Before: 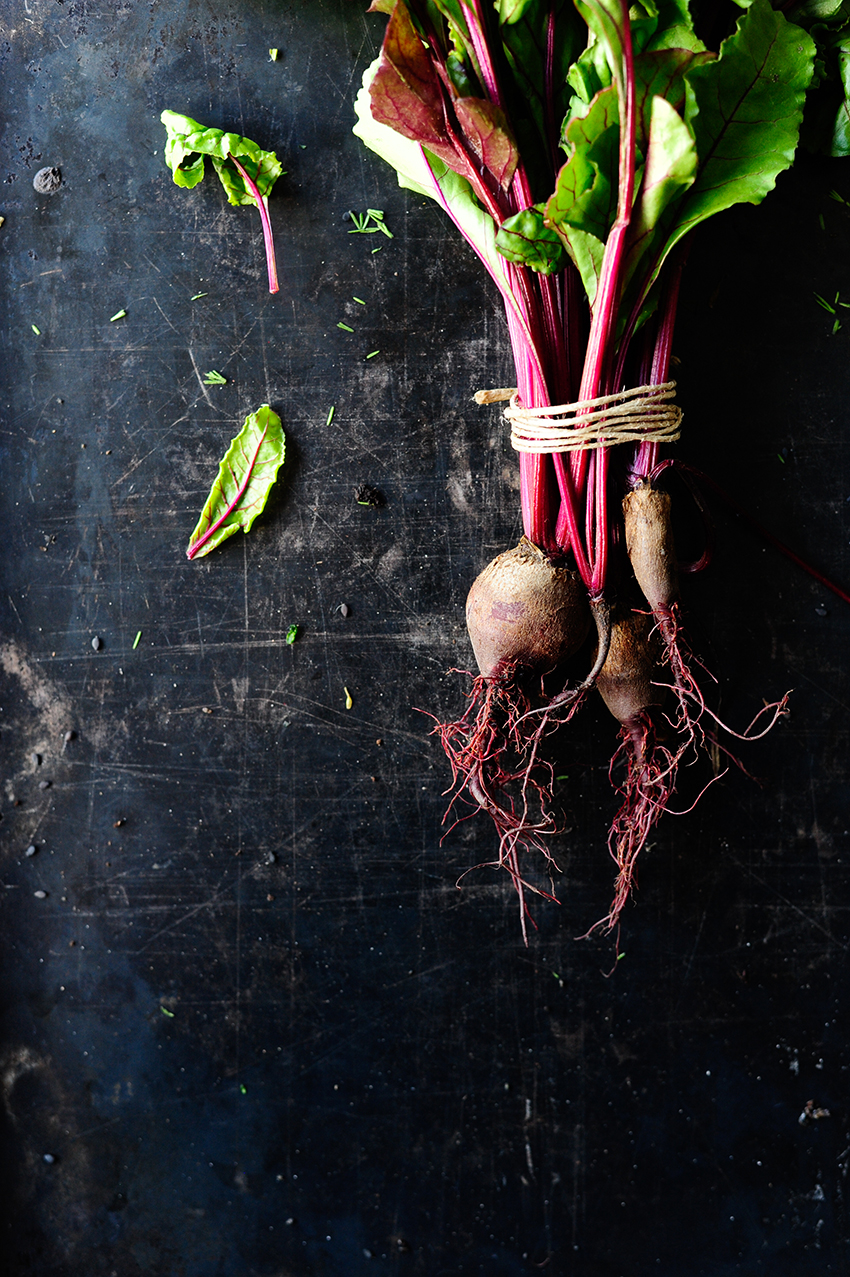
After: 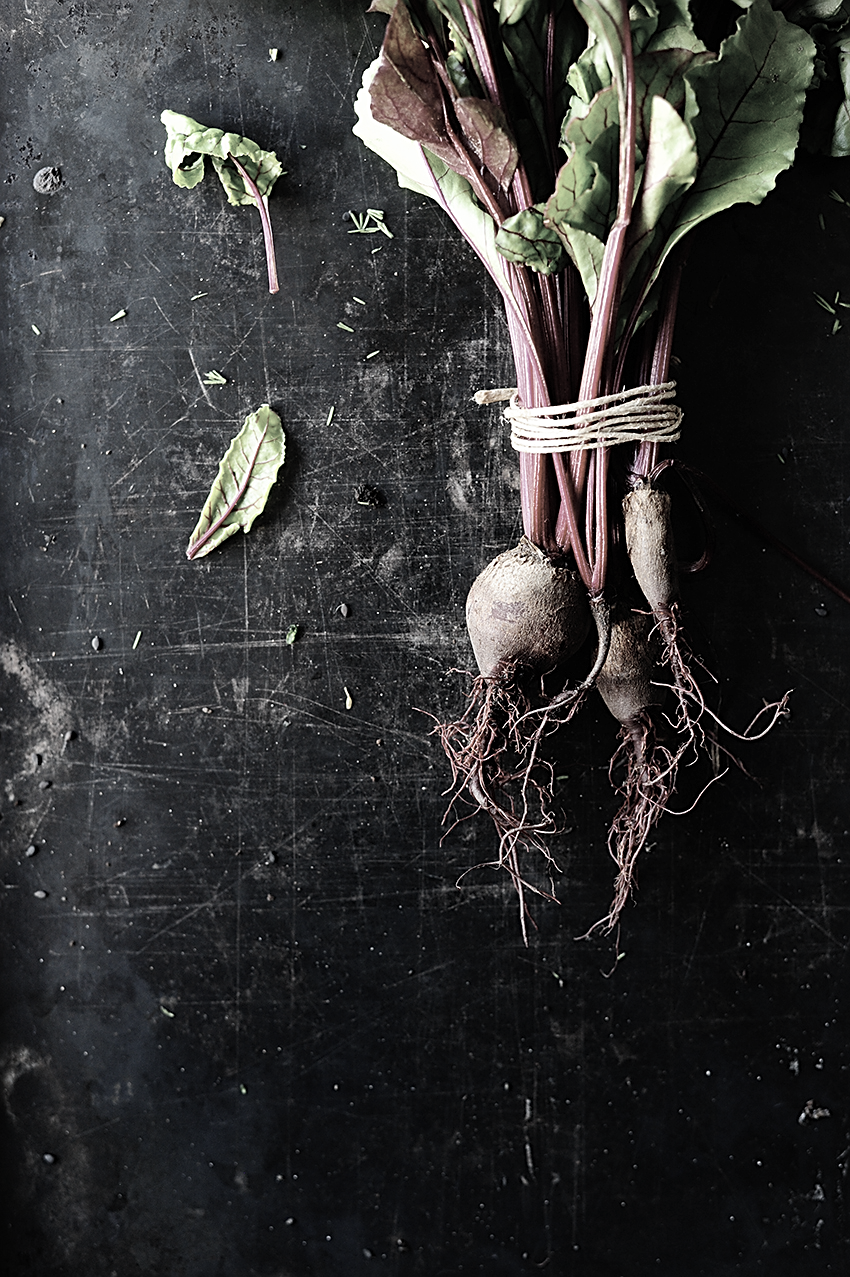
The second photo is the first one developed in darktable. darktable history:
color correction: saturation 0.3
contrast brightness saturation: contrast 0.05, brightness 0.06, saturation 0.01
sharpen: on, module defaults
vignetting: fall-off start 91.19%
